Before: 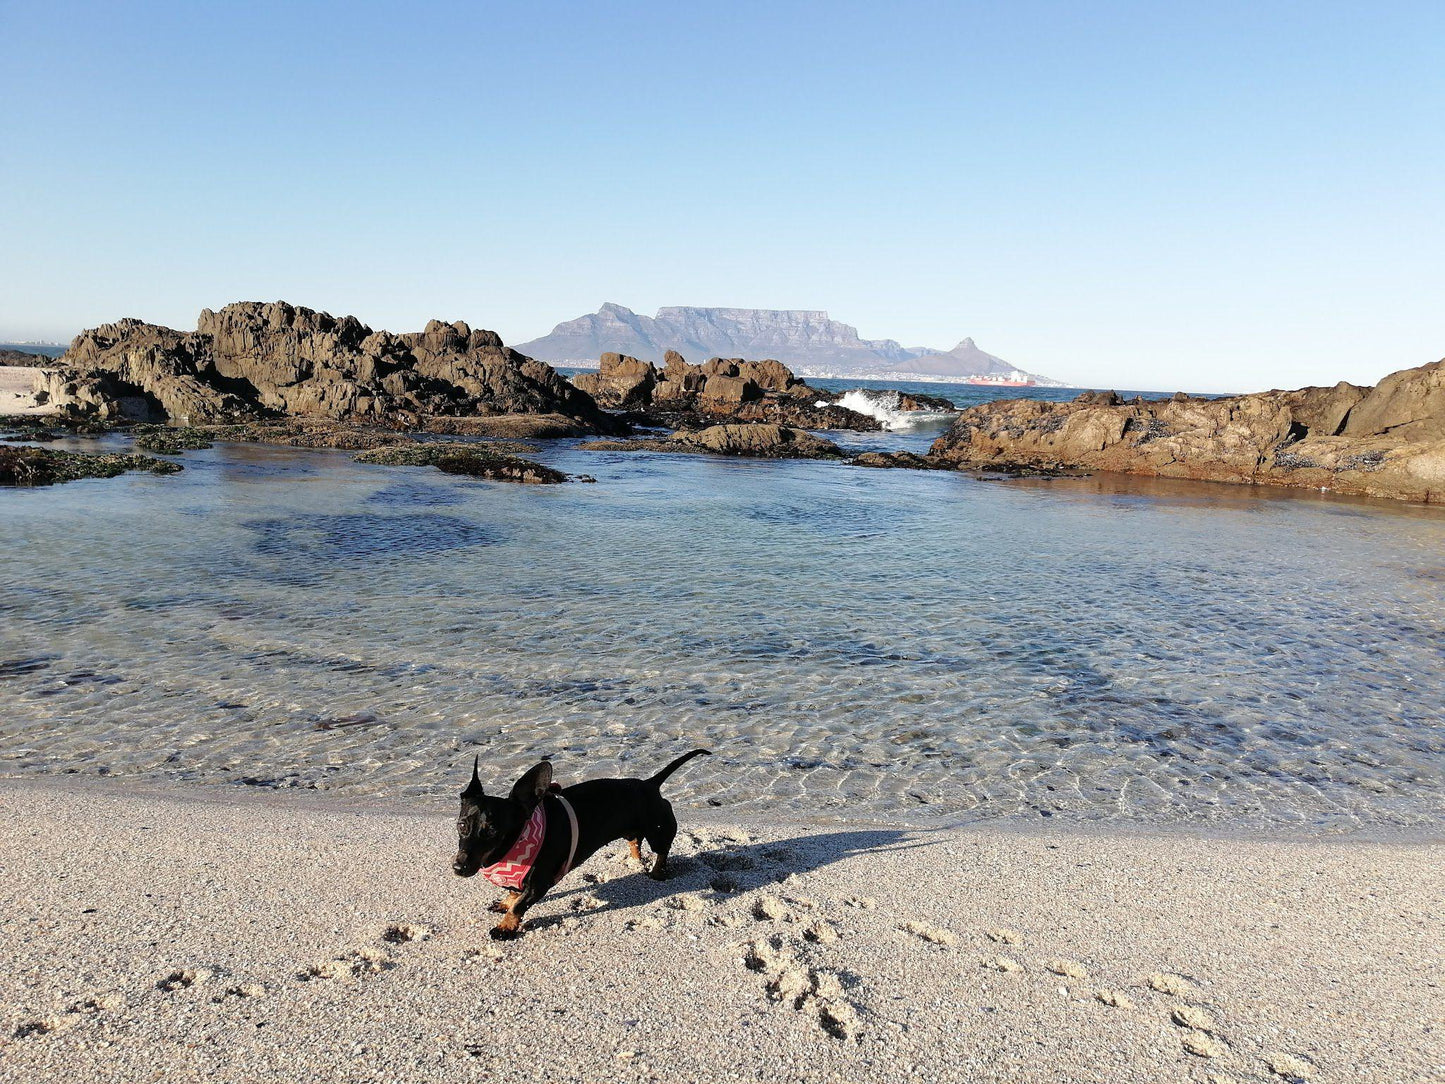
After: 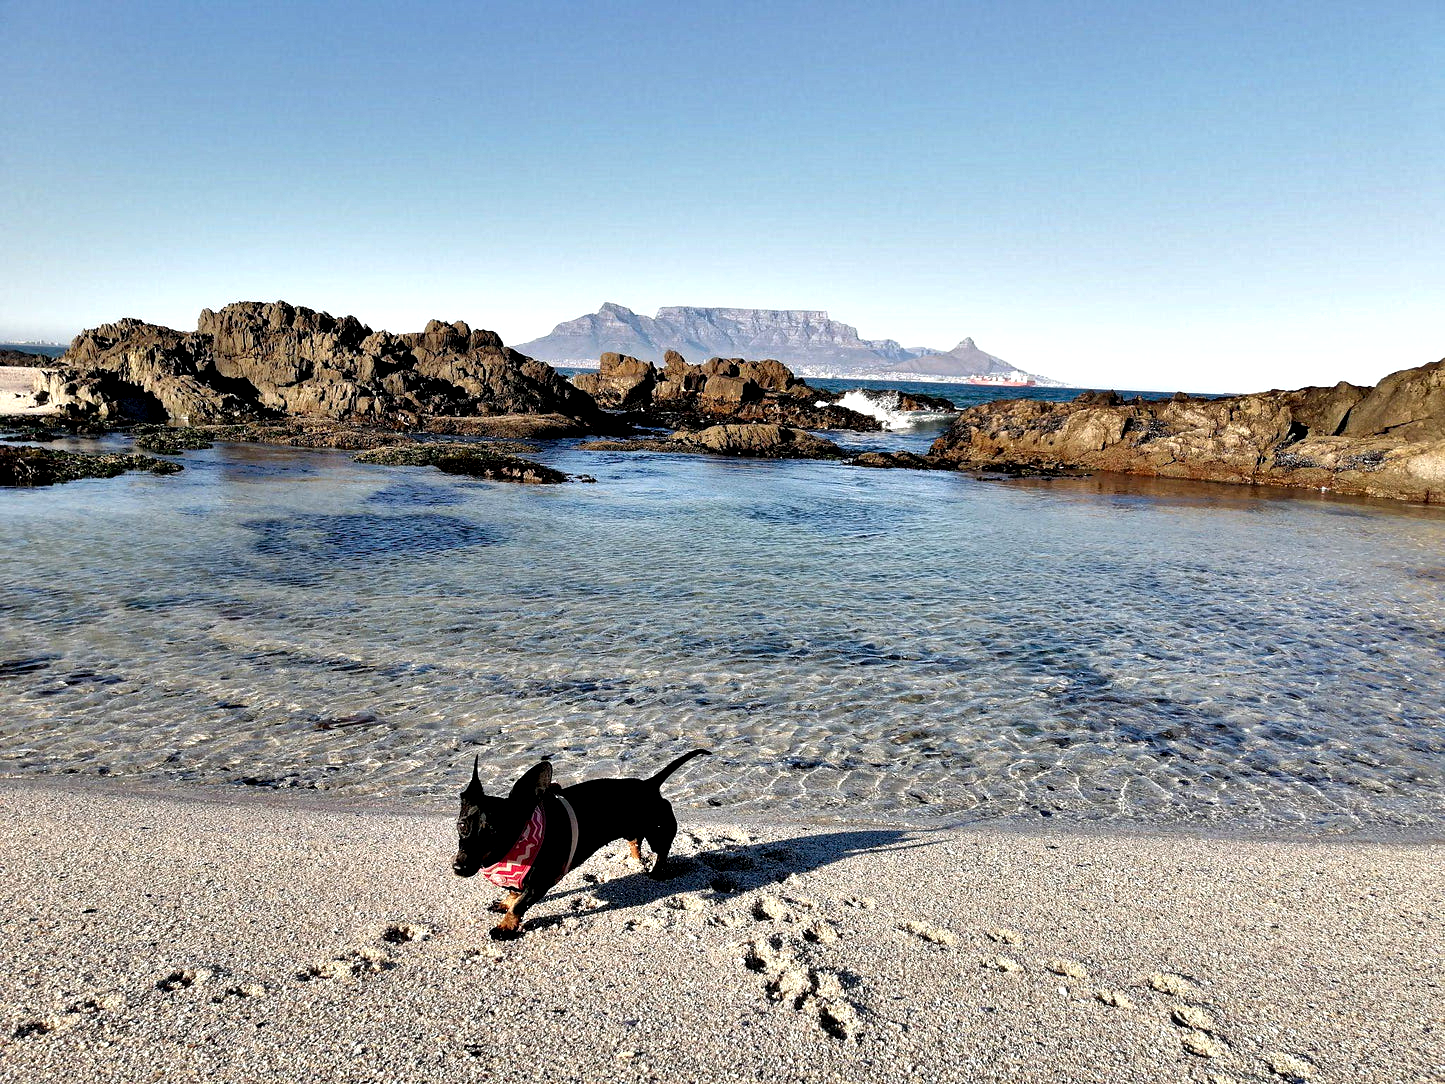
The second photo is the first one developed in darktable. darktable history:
contrast equalizer: octaves 7, y [[0.6 ×6], [0.55 ×6], [0 ×6], [0 ×6], [0 ×6]]
shadows and highlights: shadows 52.56, soften with gaussian
